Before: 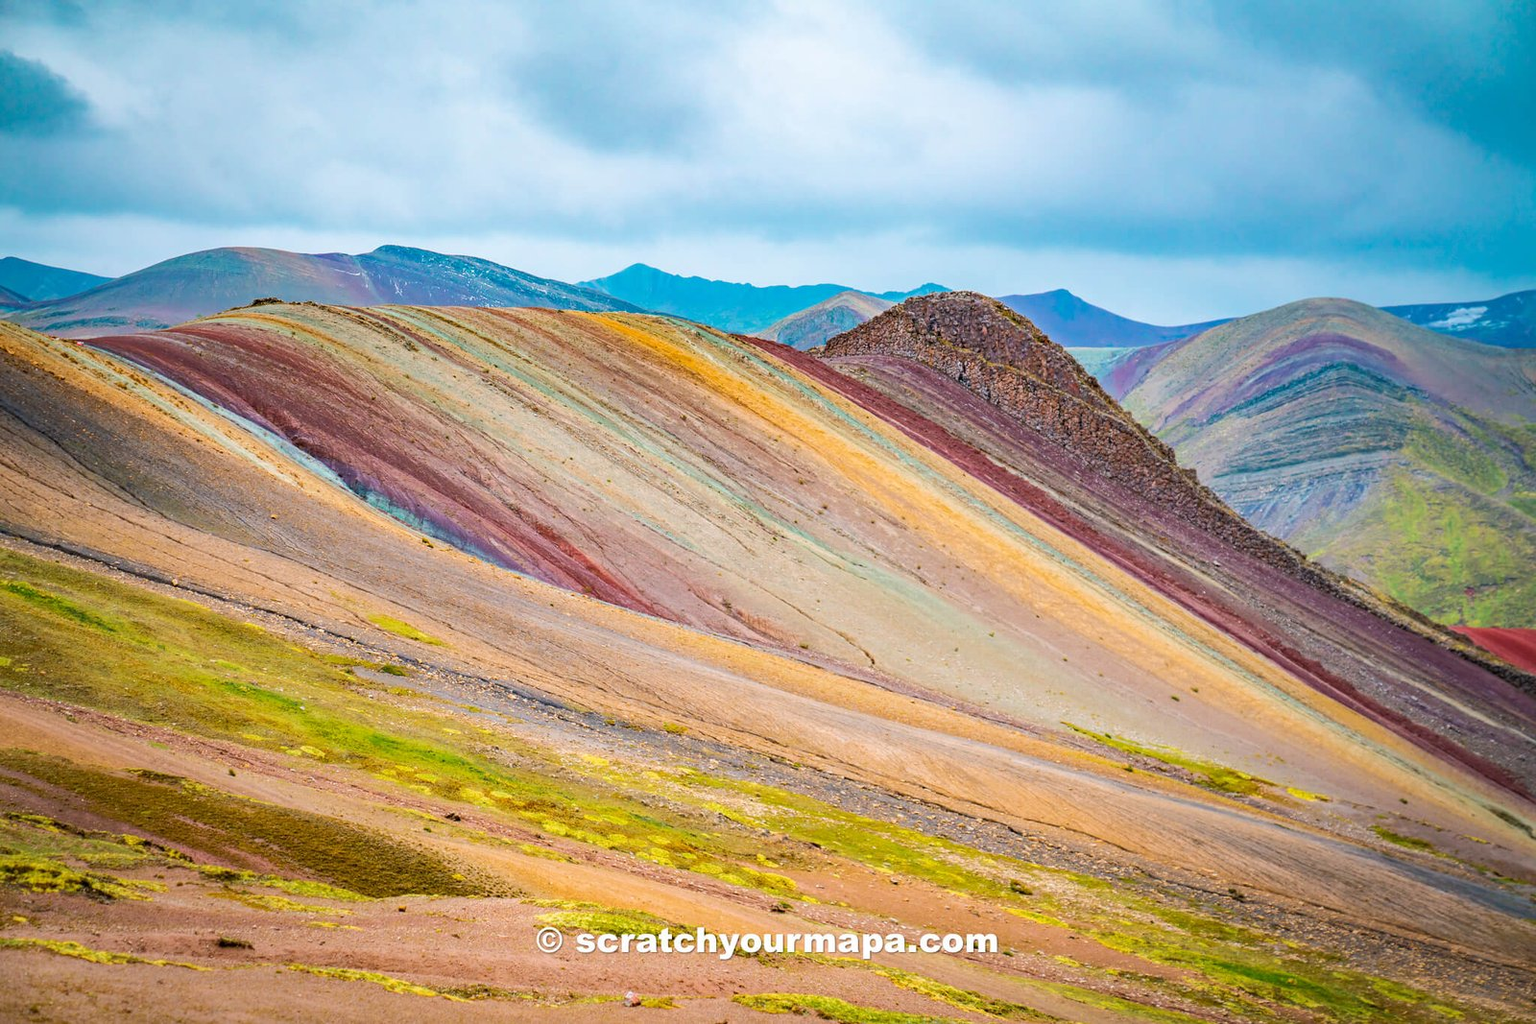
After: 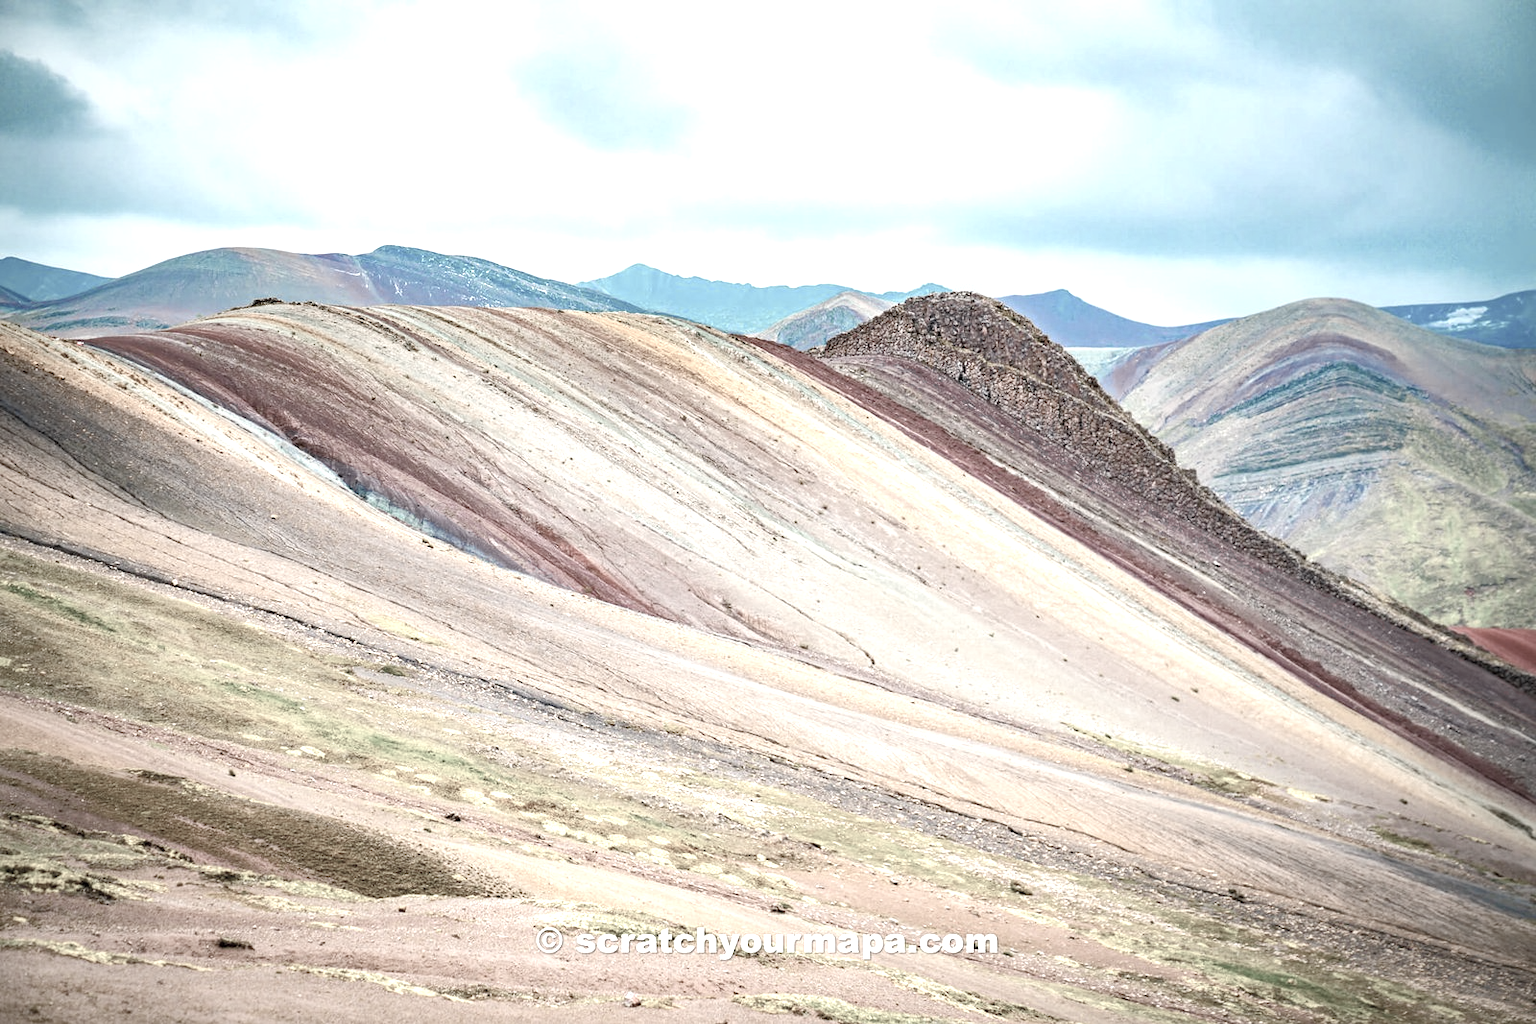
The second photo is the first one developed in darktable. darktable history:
vignetting: fall-off start 91.98%, saturation 0
tone equalizer: on, module defaults
exposure: exposure 0.74 EV, compensate highlight preservation false
color balance rgb: shadows lift › chroma 0.673%, shadows lift › hue 115.23°, highlights gain › luminance 7.514%, highlights gain › chroma 1.89%, highlights gain › hue 87.23°, perceptual saturation grading › global saturation -10.417%, perceptual saturation grading › highlights -27.37%, perceptual saturation grading › shadows 21.417%, global vibrance 11.007%
color zones: curves: ch1 [(0.238, 0.163) (0.476, 0.2) (0.733, 0.322) (0.848, 0.134)]
